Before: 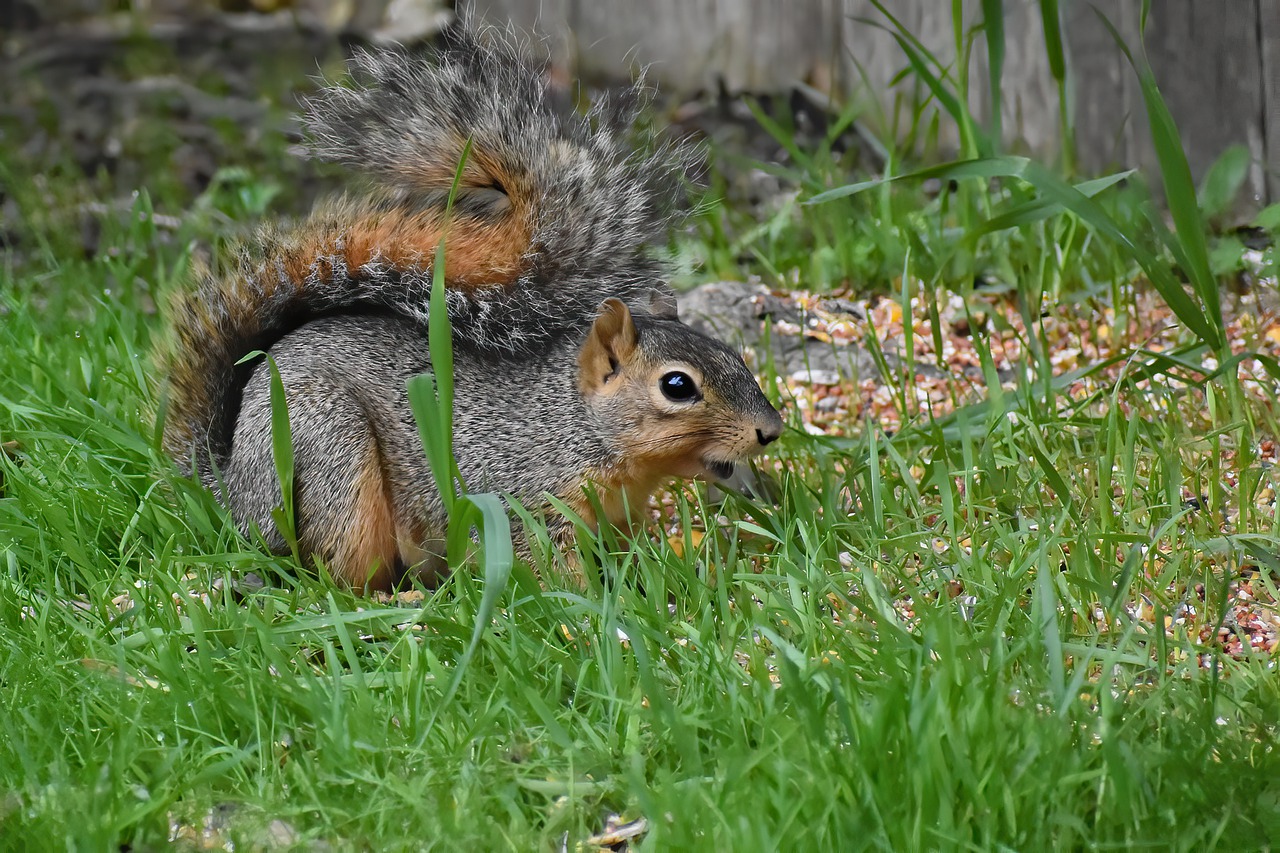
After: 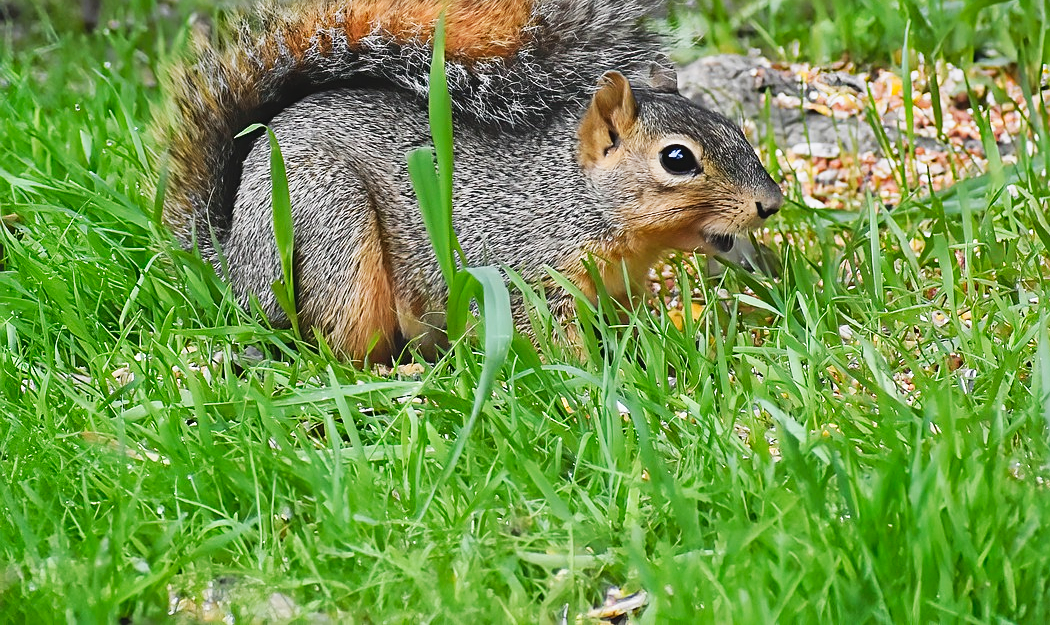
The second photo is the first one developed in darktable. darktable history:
contrast brightness saturation: contrast -0.113
tone curve: curves: ch0 [(0, 0) (0.055, 0.05) (0.258, 0.287) (0.434, 0.526) (0.517, 0.648) (0.745, 0.874) (1, 1)]; ch1 [(0, 0) (0.346, 0.307) (0.418, 0.383) (0.46, 0.439) (0.482, 0.493) (0.502, 0.503) (0.517, 0.514) (0.55, 0.561) (0.588, 0.603) (0.646, 0.688) (1, 1)]; ch2 [(0, 0) (0.346, 0.34) (0.431, 0.45) (0.485, 0.499) (0.5, 0.503) (0.527, 0.525) (0.545, 0.562) (0.679, 0.706) (1, 1)], preserve colors none
crop: top 26.655%, right 17.959%
sharpen: on, module defaults
